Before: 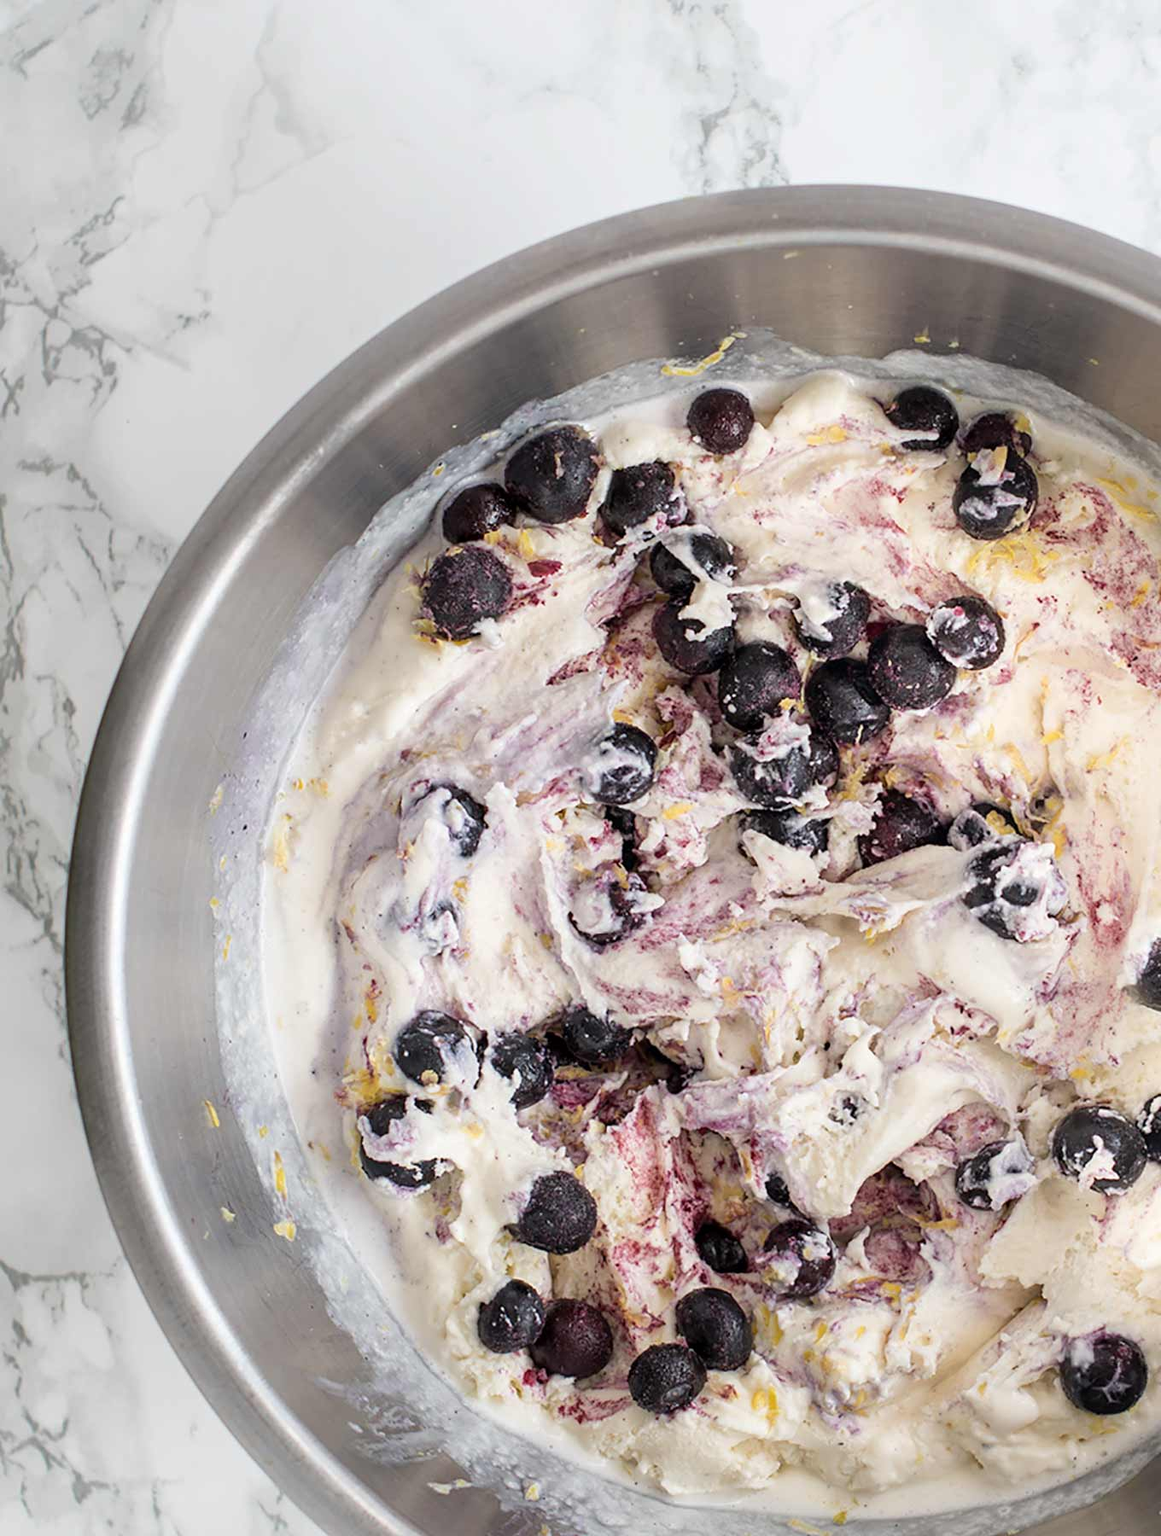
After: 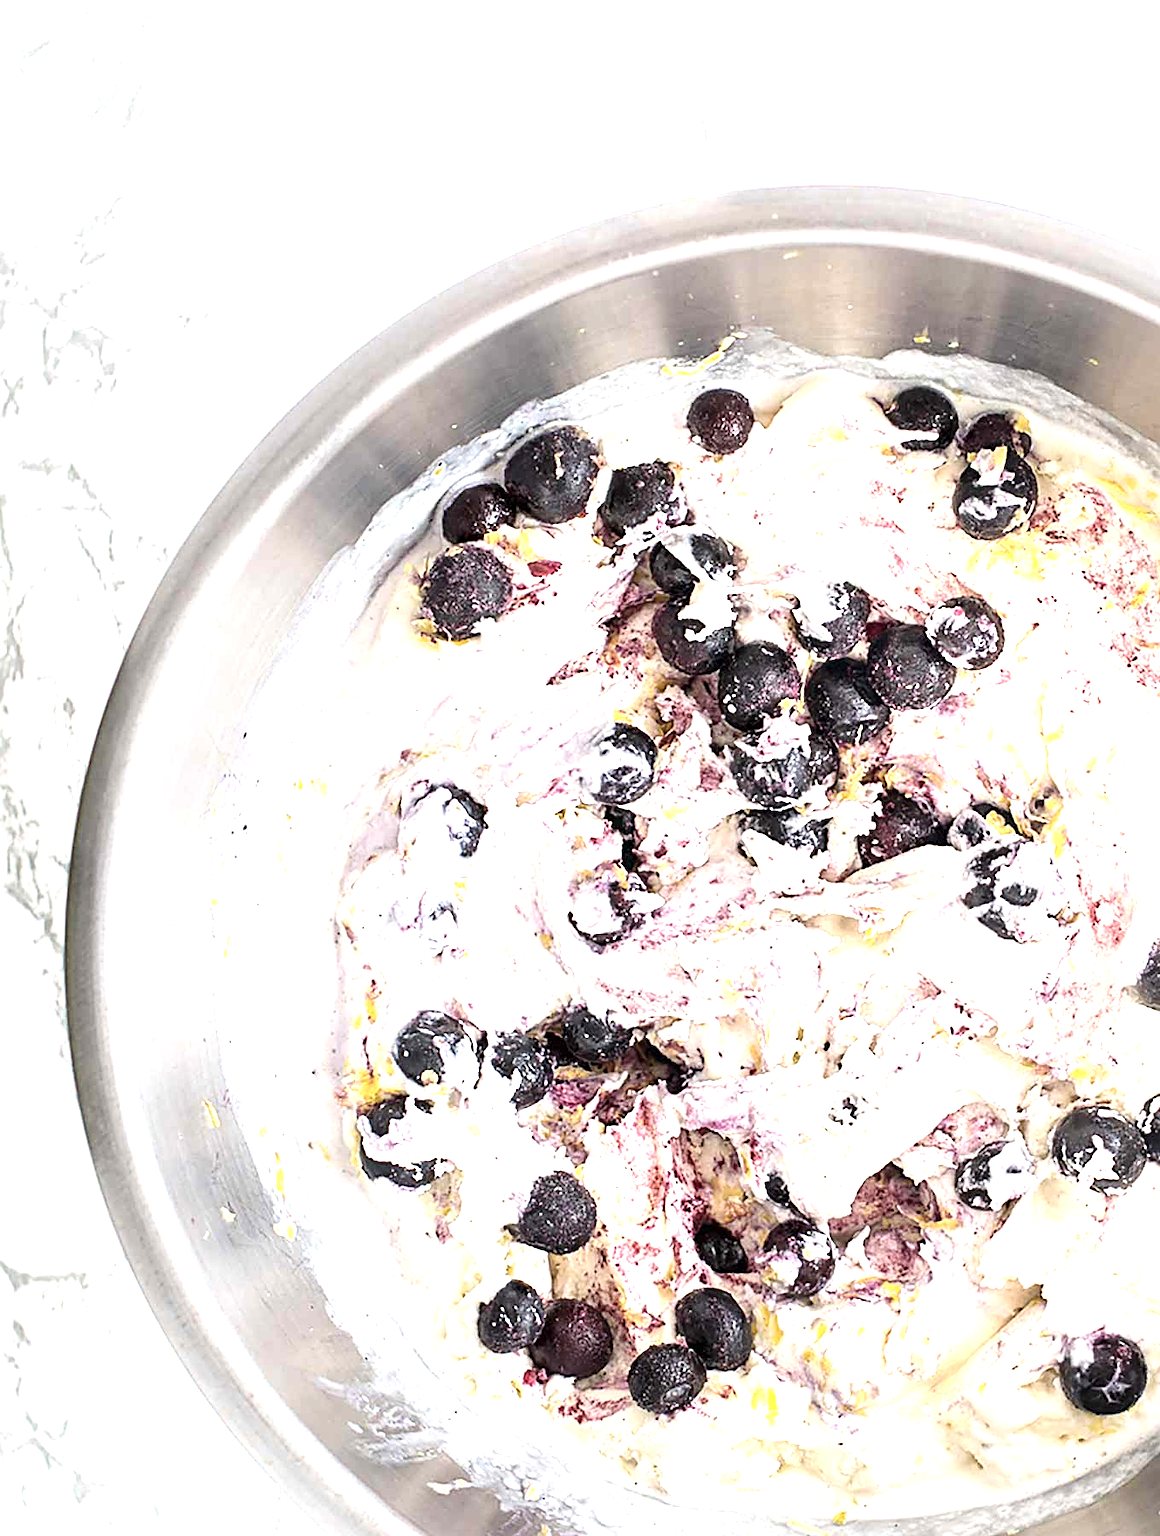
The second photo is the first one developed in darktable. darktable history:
exposure: black level correction 0, exposure 1.379 EV, compensate exposure bias true, compensate highlight preservation false
sharpen: amount 0.55
color balance rgb: linear chroma grading › global chroma 8.33%, perceptual saturation grading › global saturation 18.52%, global vibrance 7.87%
contrast brightness saturation: contrast 0.1, saturation -0.3
